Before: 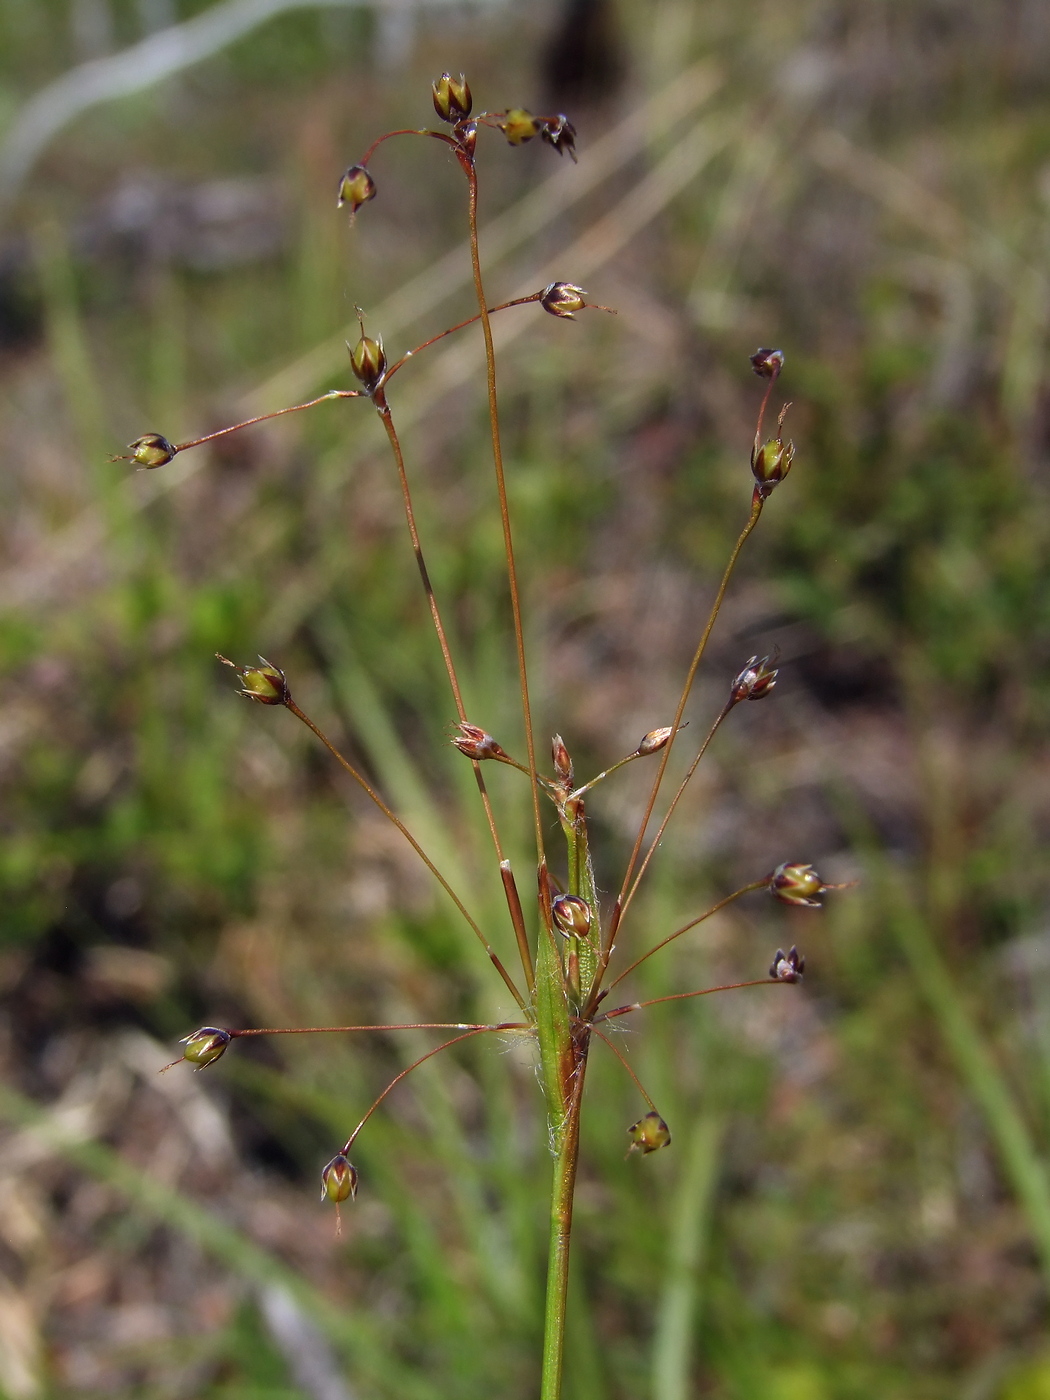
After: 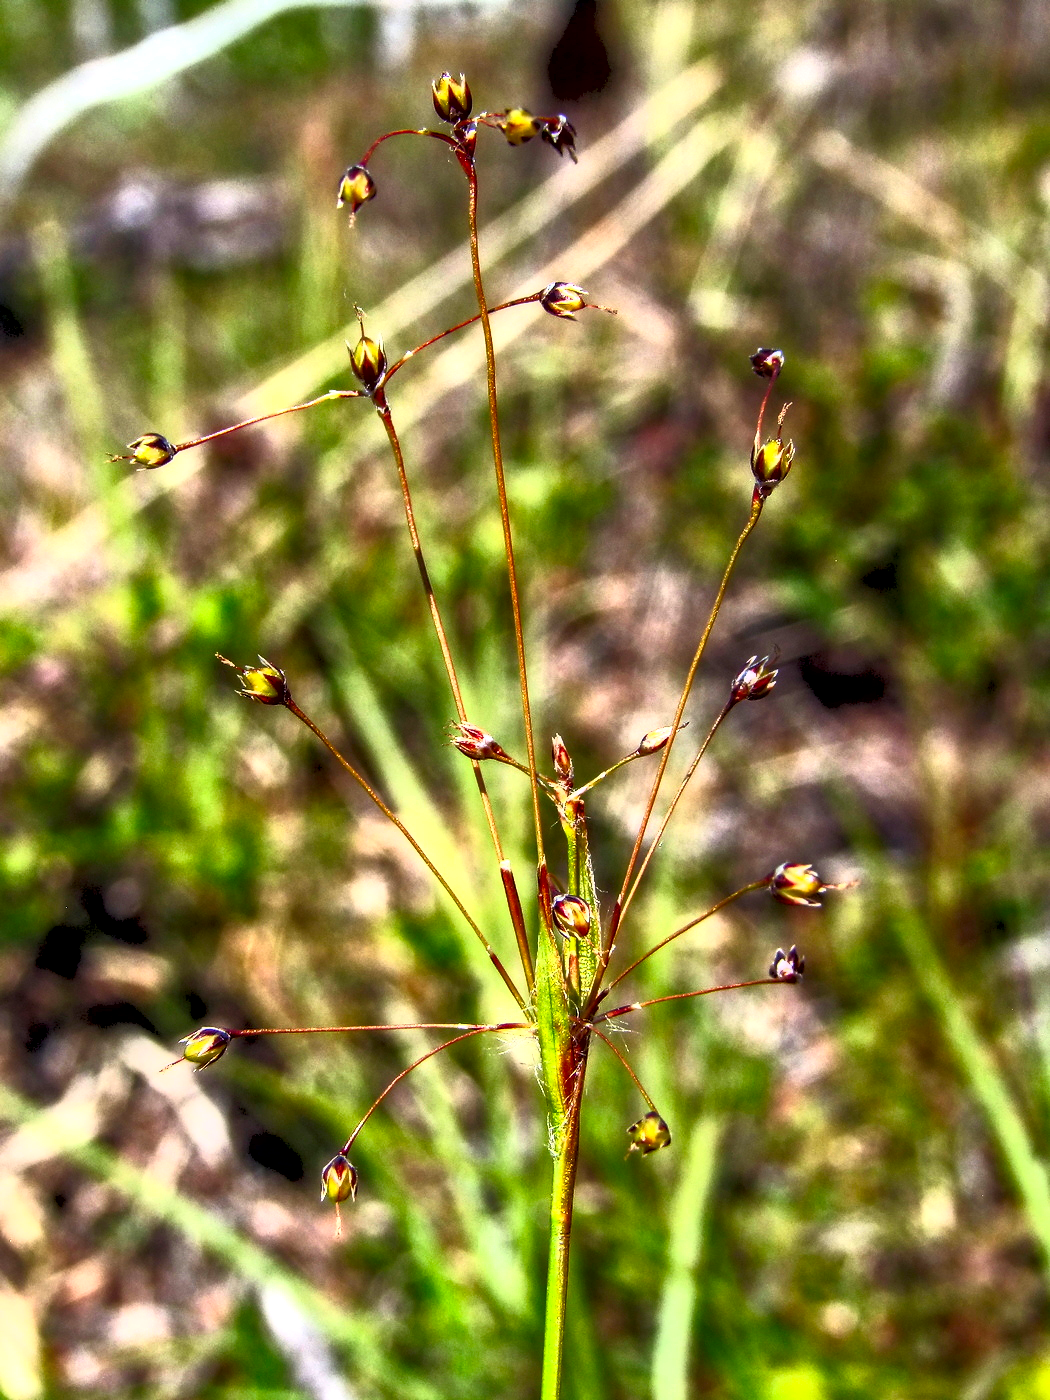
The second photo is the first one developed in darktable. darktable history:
contrast equalizer: octaves 7, y [[0.609, 0.611, 0.615, 0.613, 0.607, 0.603], [0.504, 0.498, 0.496, 0.499, 0.506, 0.516], [0 ×6], [0 ×6], [0 ×6]]
exposure: exposure -0.293 EV, compensate highlight preservation false
contrast brightness saturation: contrast 1, brightness 1, saturation 1
local contrast: detail 130%
